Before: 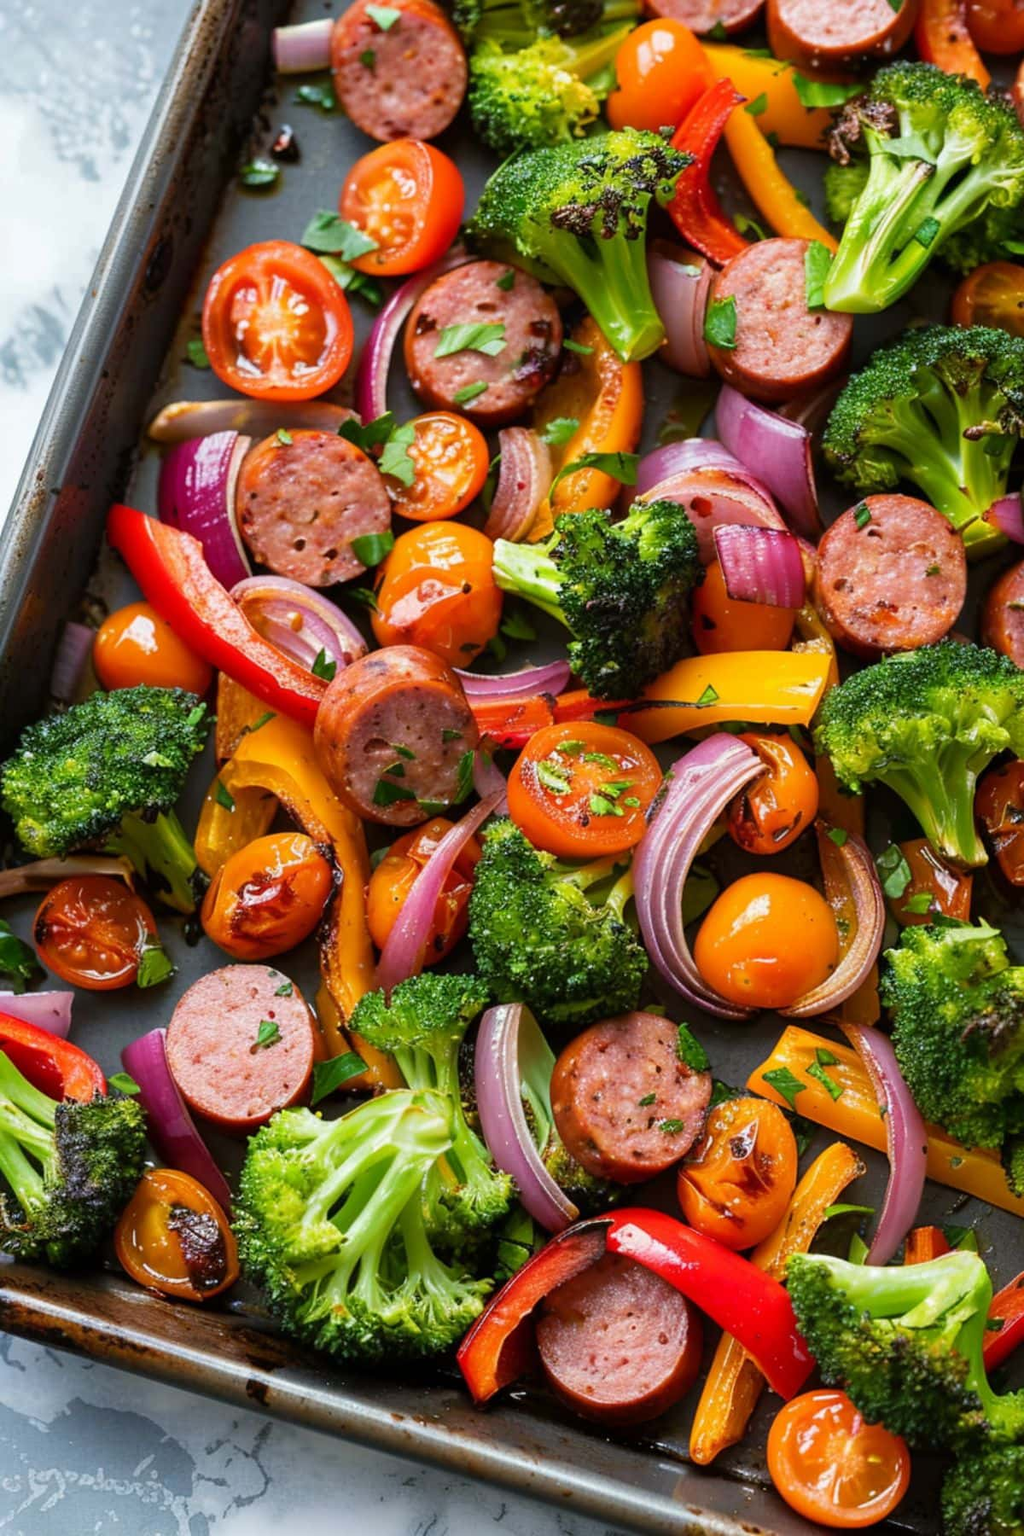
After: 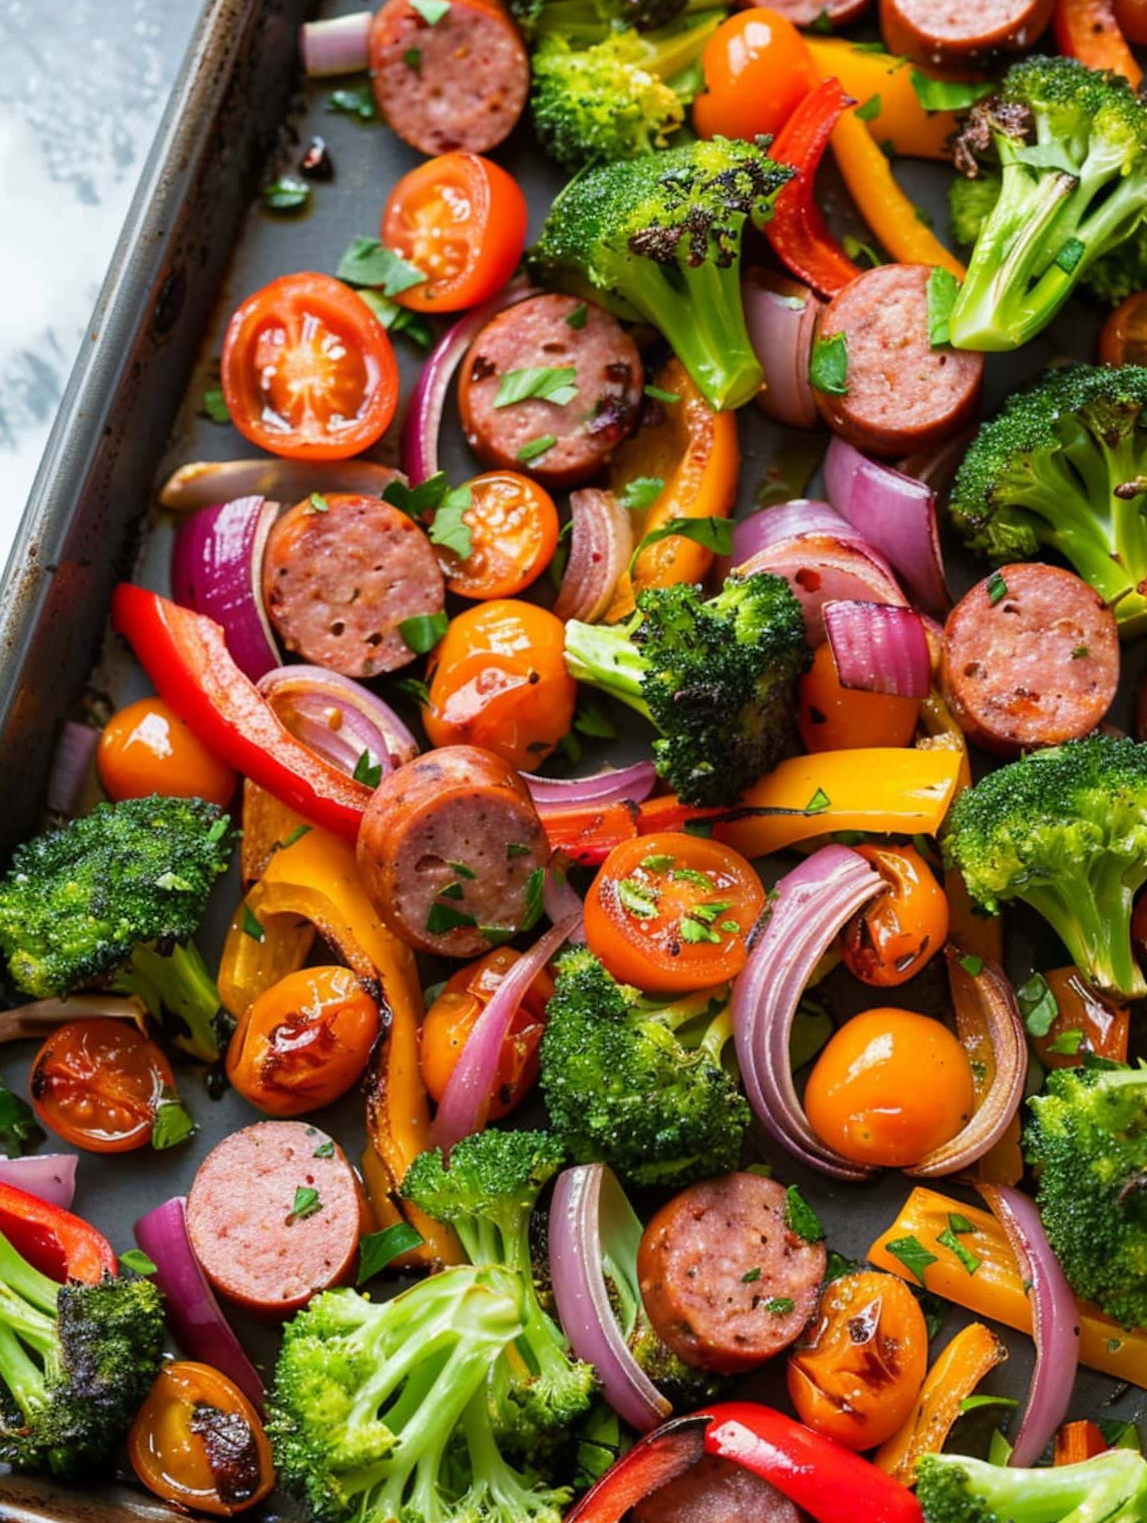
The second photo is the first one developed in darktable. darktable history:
crop and rotate: angle 0.521°, left 0.277%, right 2.771%, bottom 14.2%
